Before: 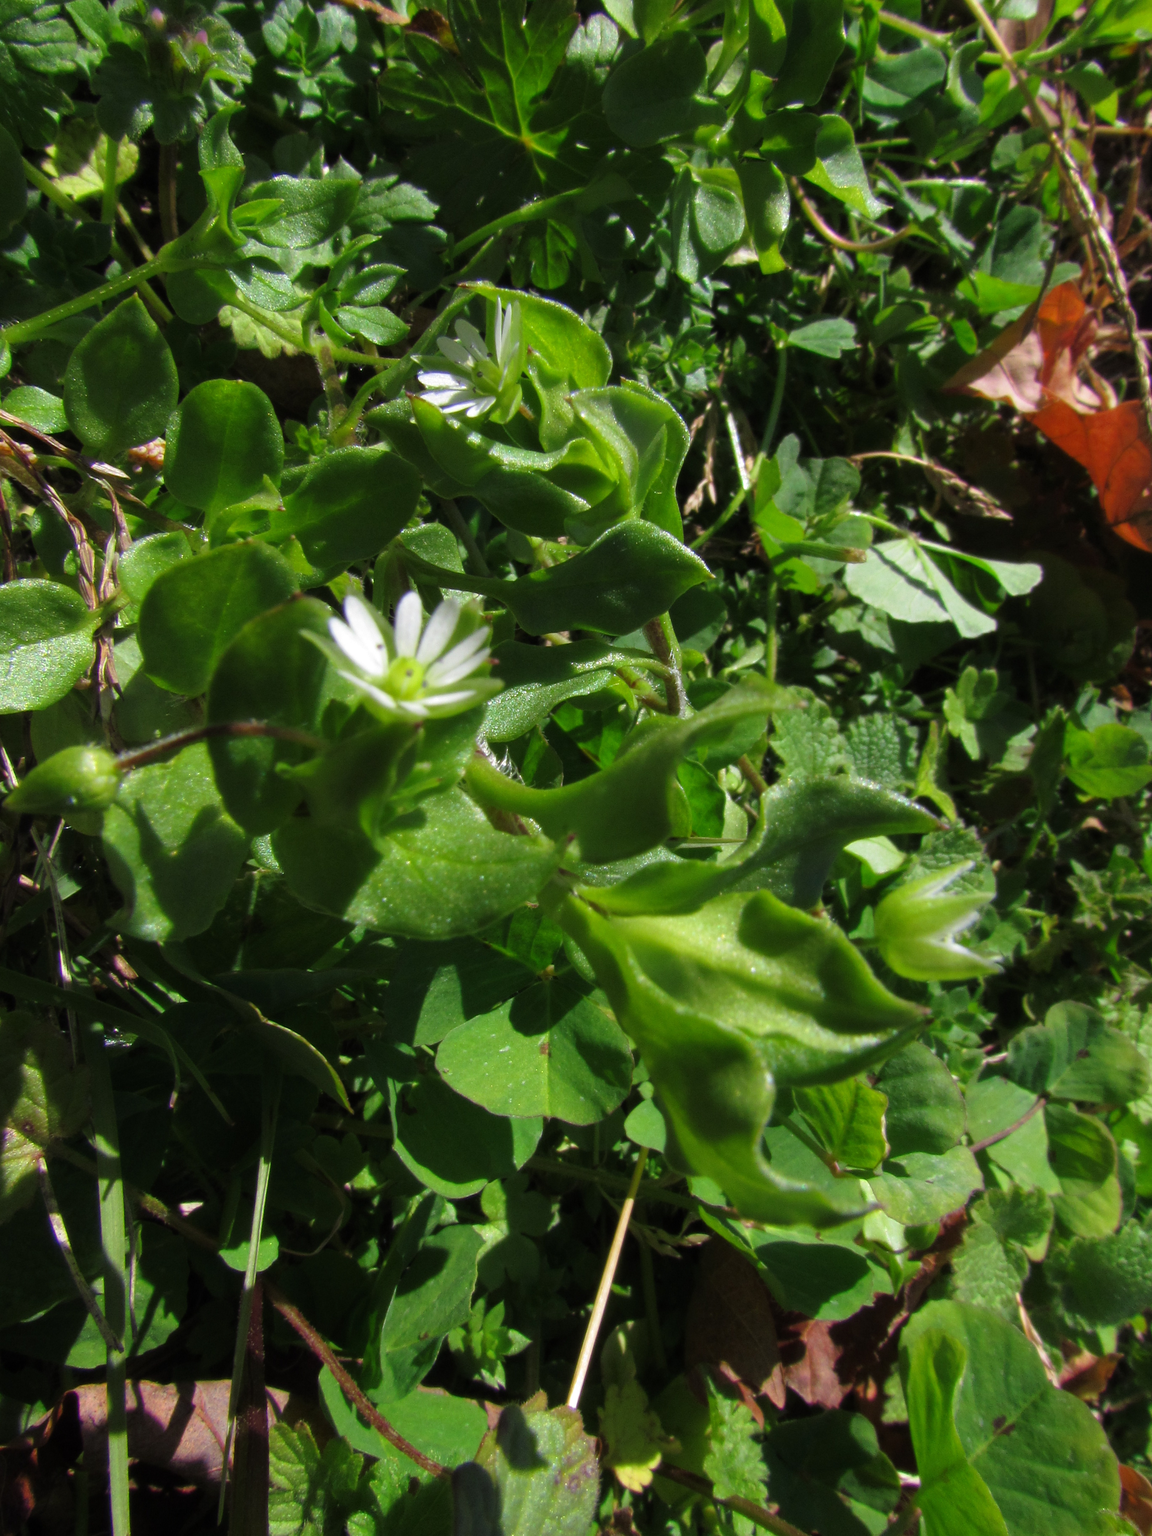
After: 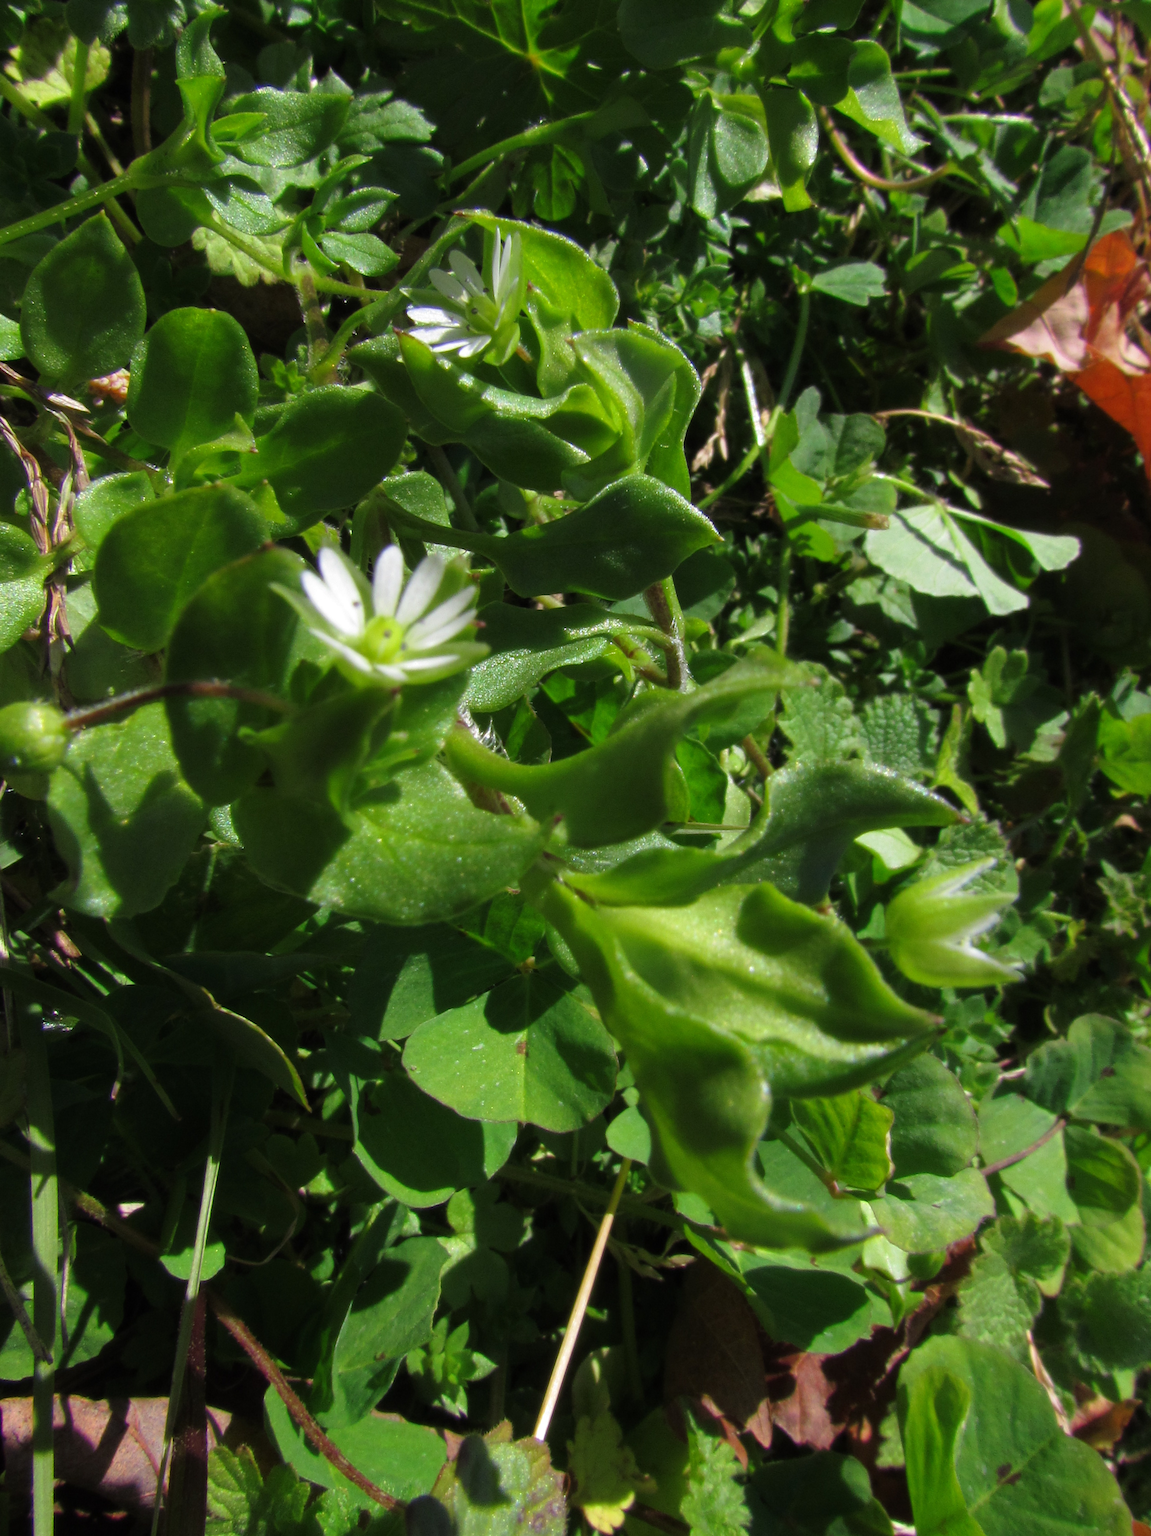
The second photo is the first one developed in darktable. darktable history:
crop and rotate: angle -1.83°, left 3.086%, top 3.782%, right 1.362%, bottom 0.593%
